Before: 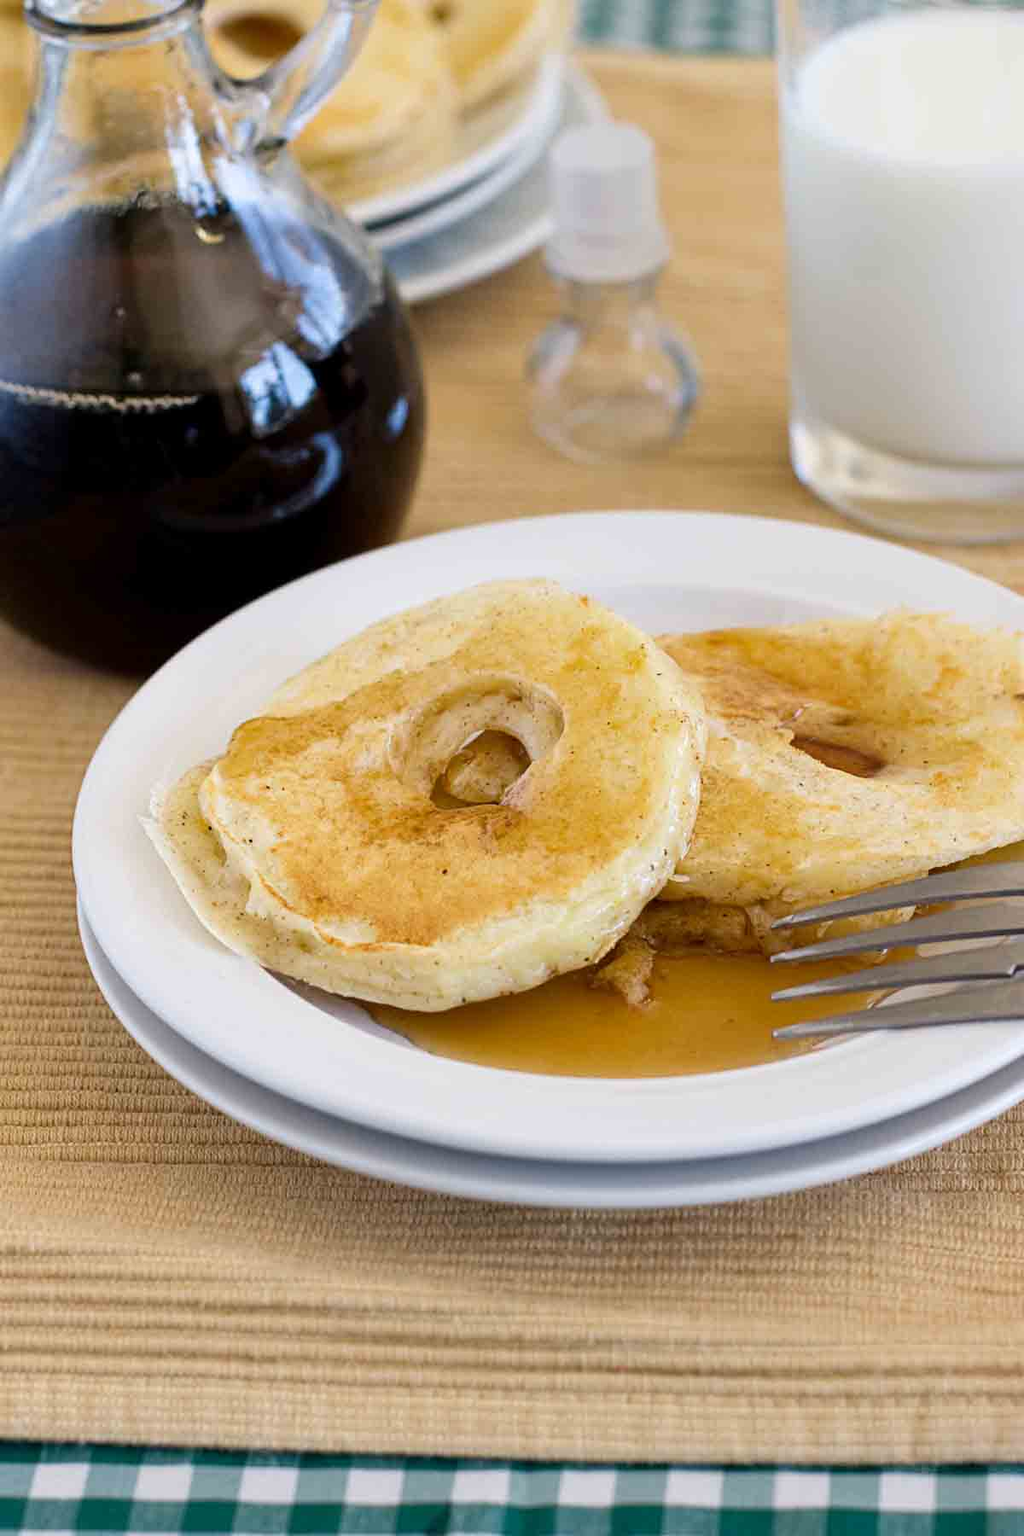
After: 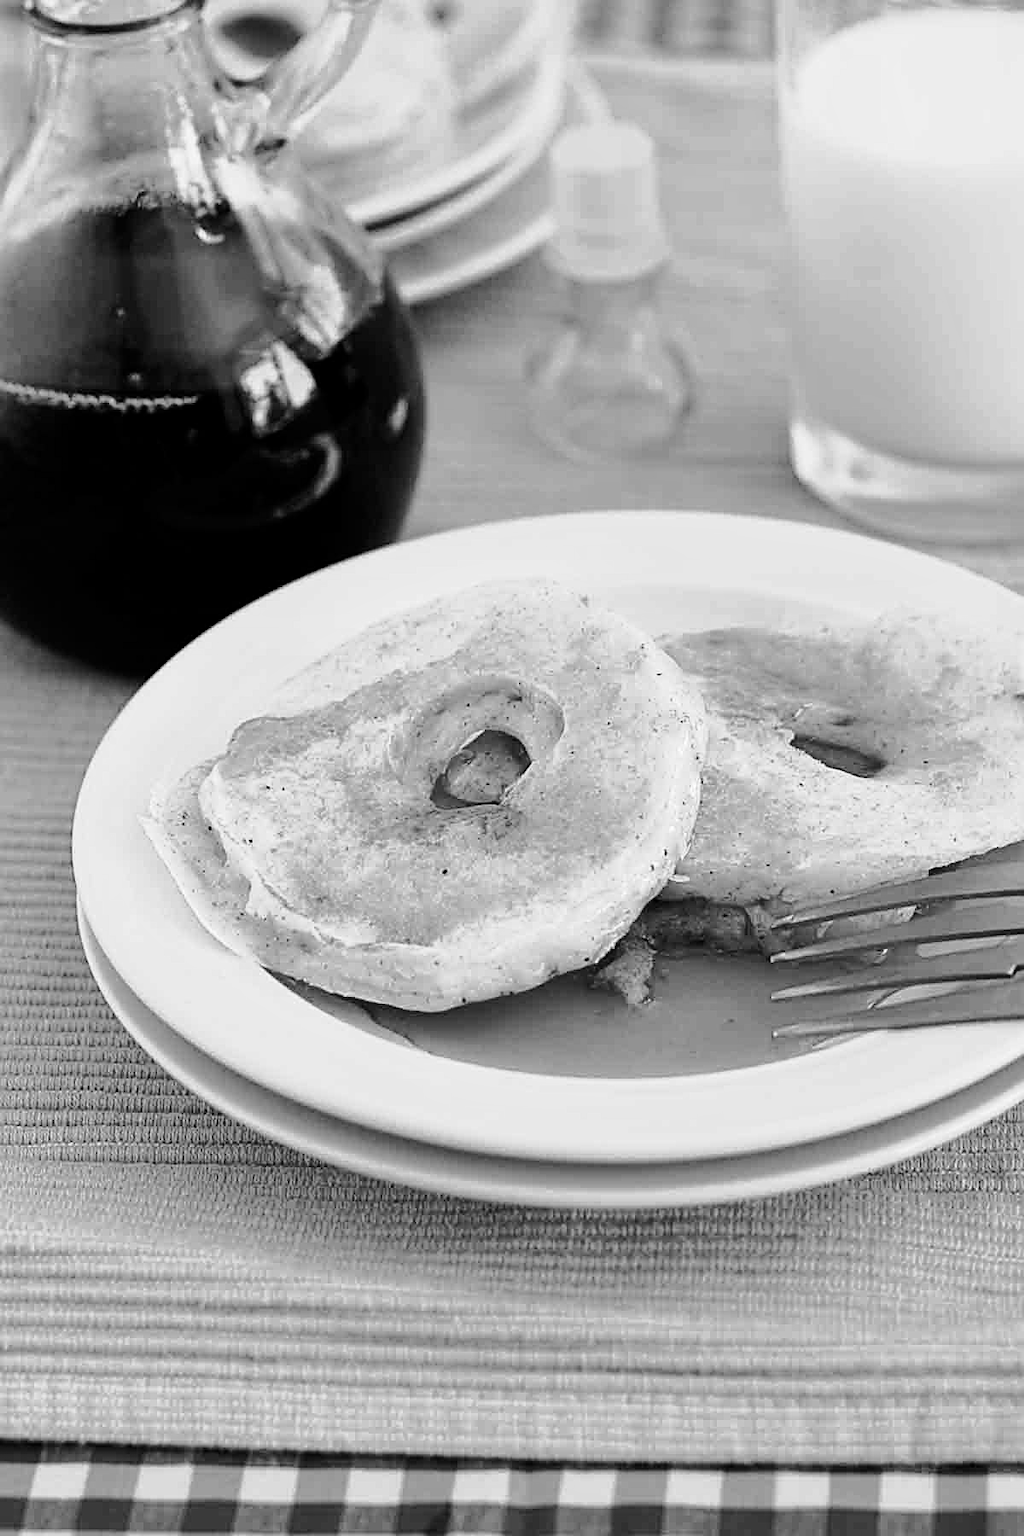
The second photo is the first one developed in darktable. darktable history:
sharpen: on, module defaults
monochrome: a 32, b 64, size 2.3
tone curve: curves: ch0 [(0.003, 0) (0.066, 0.023) (0.154, 0.082) (0.281, 0.221) (0.405, 0.389) (0.517, 0.553) (0.716, 0.743) (0.822, 0.882) (1, 1)]; ch1 [(0, 0) (0.164, 0.115) (0.337, 0.332) (0.39, 0.398) (0.464, 0.461) (0.501, 0.5) (0.521, 0.526) (0.571, 0.606) (0.656, 0.677) (0.723, 0.731) (0.811, 0.796) (1, 1)]; ch2 [(0, 0) (0.337, 0.382) (0.464, 0.476) (0.501, 0.502) (0.527, 0.54) (0.556, 0.567) (0.575, 0.606) (0.659, 0.736) (1, 1)], color space Lab, independent channels, preserve colors none
